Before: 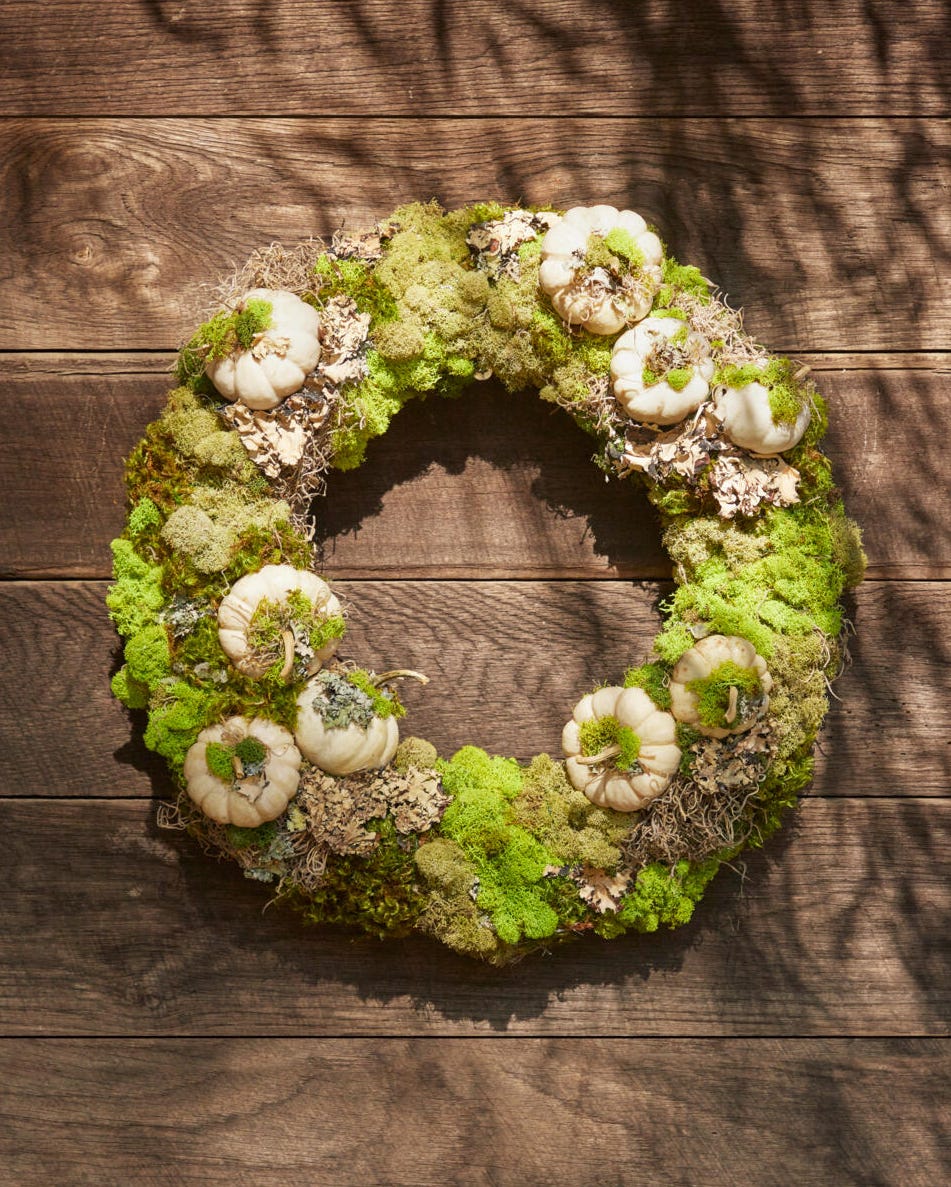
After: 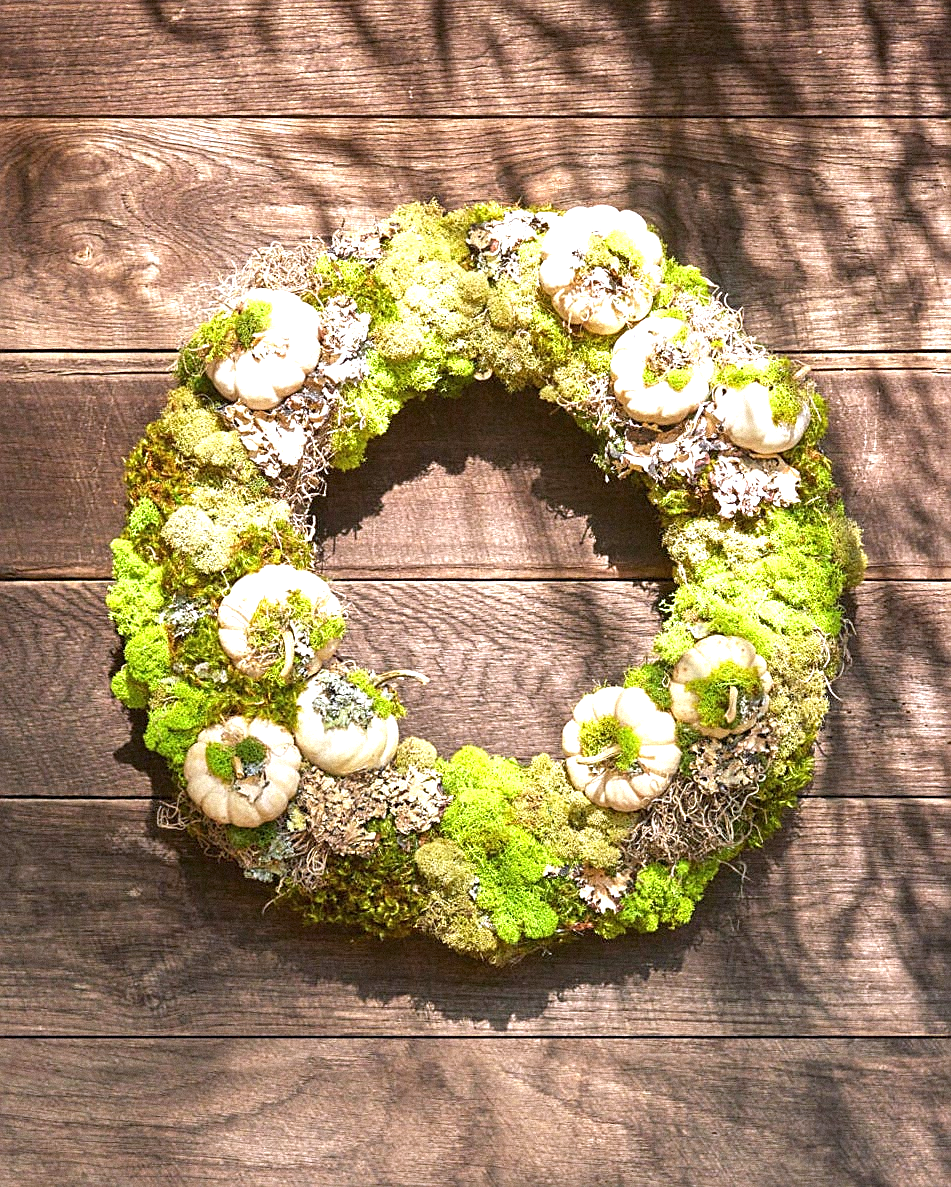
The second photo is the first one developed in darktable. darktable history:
grain: mid-tones bias 0%
sharpen: on, module defaults
white balance: red 0.967, blue 1.119, emerald 0.756
exposure: black level correction 0, exposure 1.1 EV, compensate exposure bias true, compensate highlight preservation false
